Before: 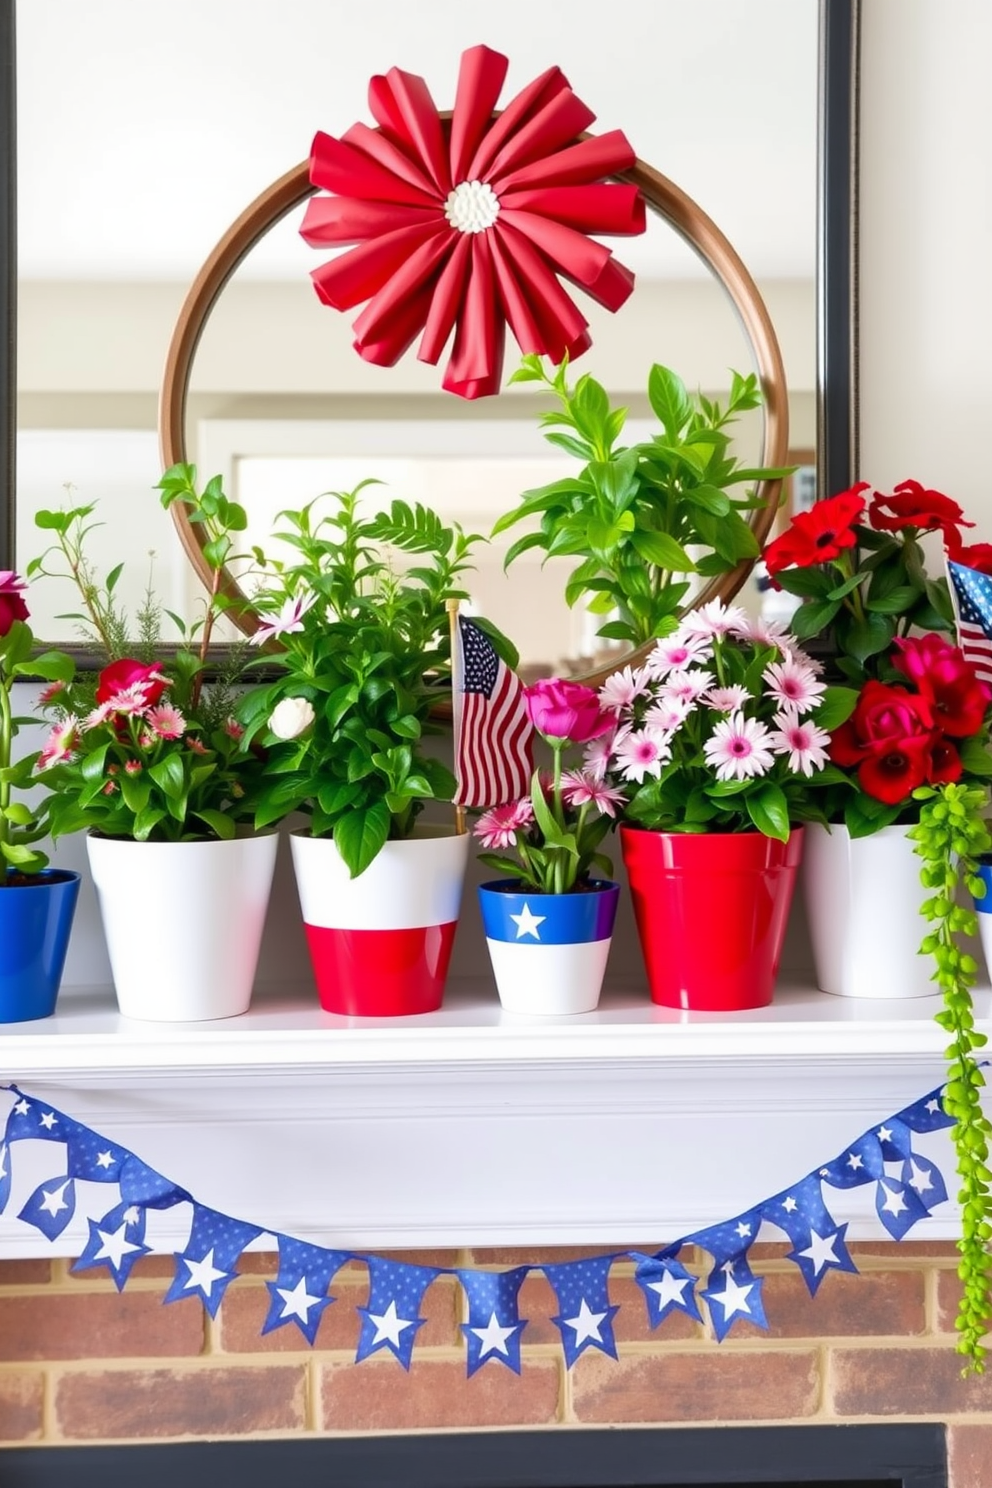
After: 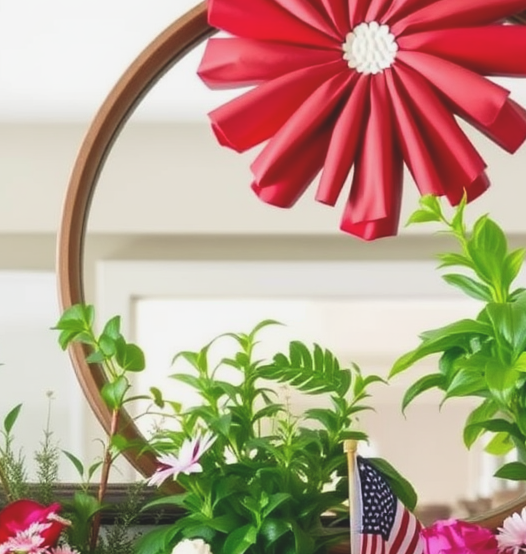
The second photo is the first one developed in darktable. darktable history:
crop: left 10.32%, top 10.722%, right 36.655%, bottom 52.034%
exposure: black level correction -0.015, exposure -0.138 EV, compensate highlight preservation false
